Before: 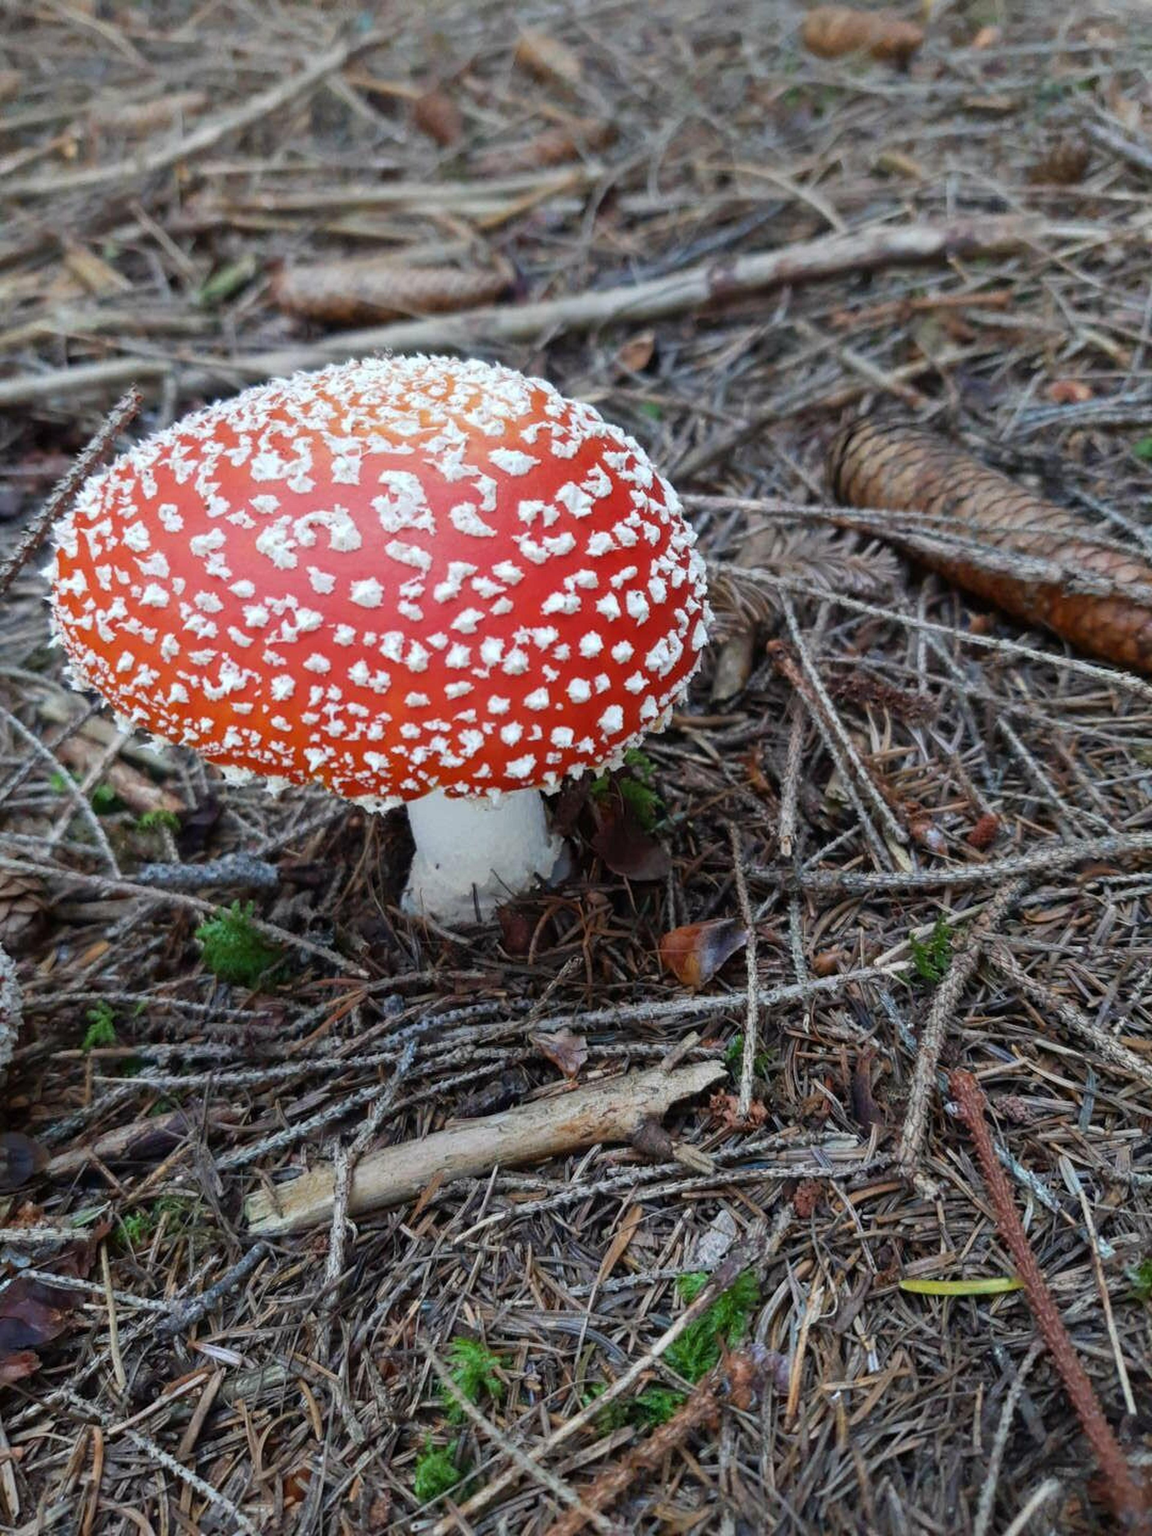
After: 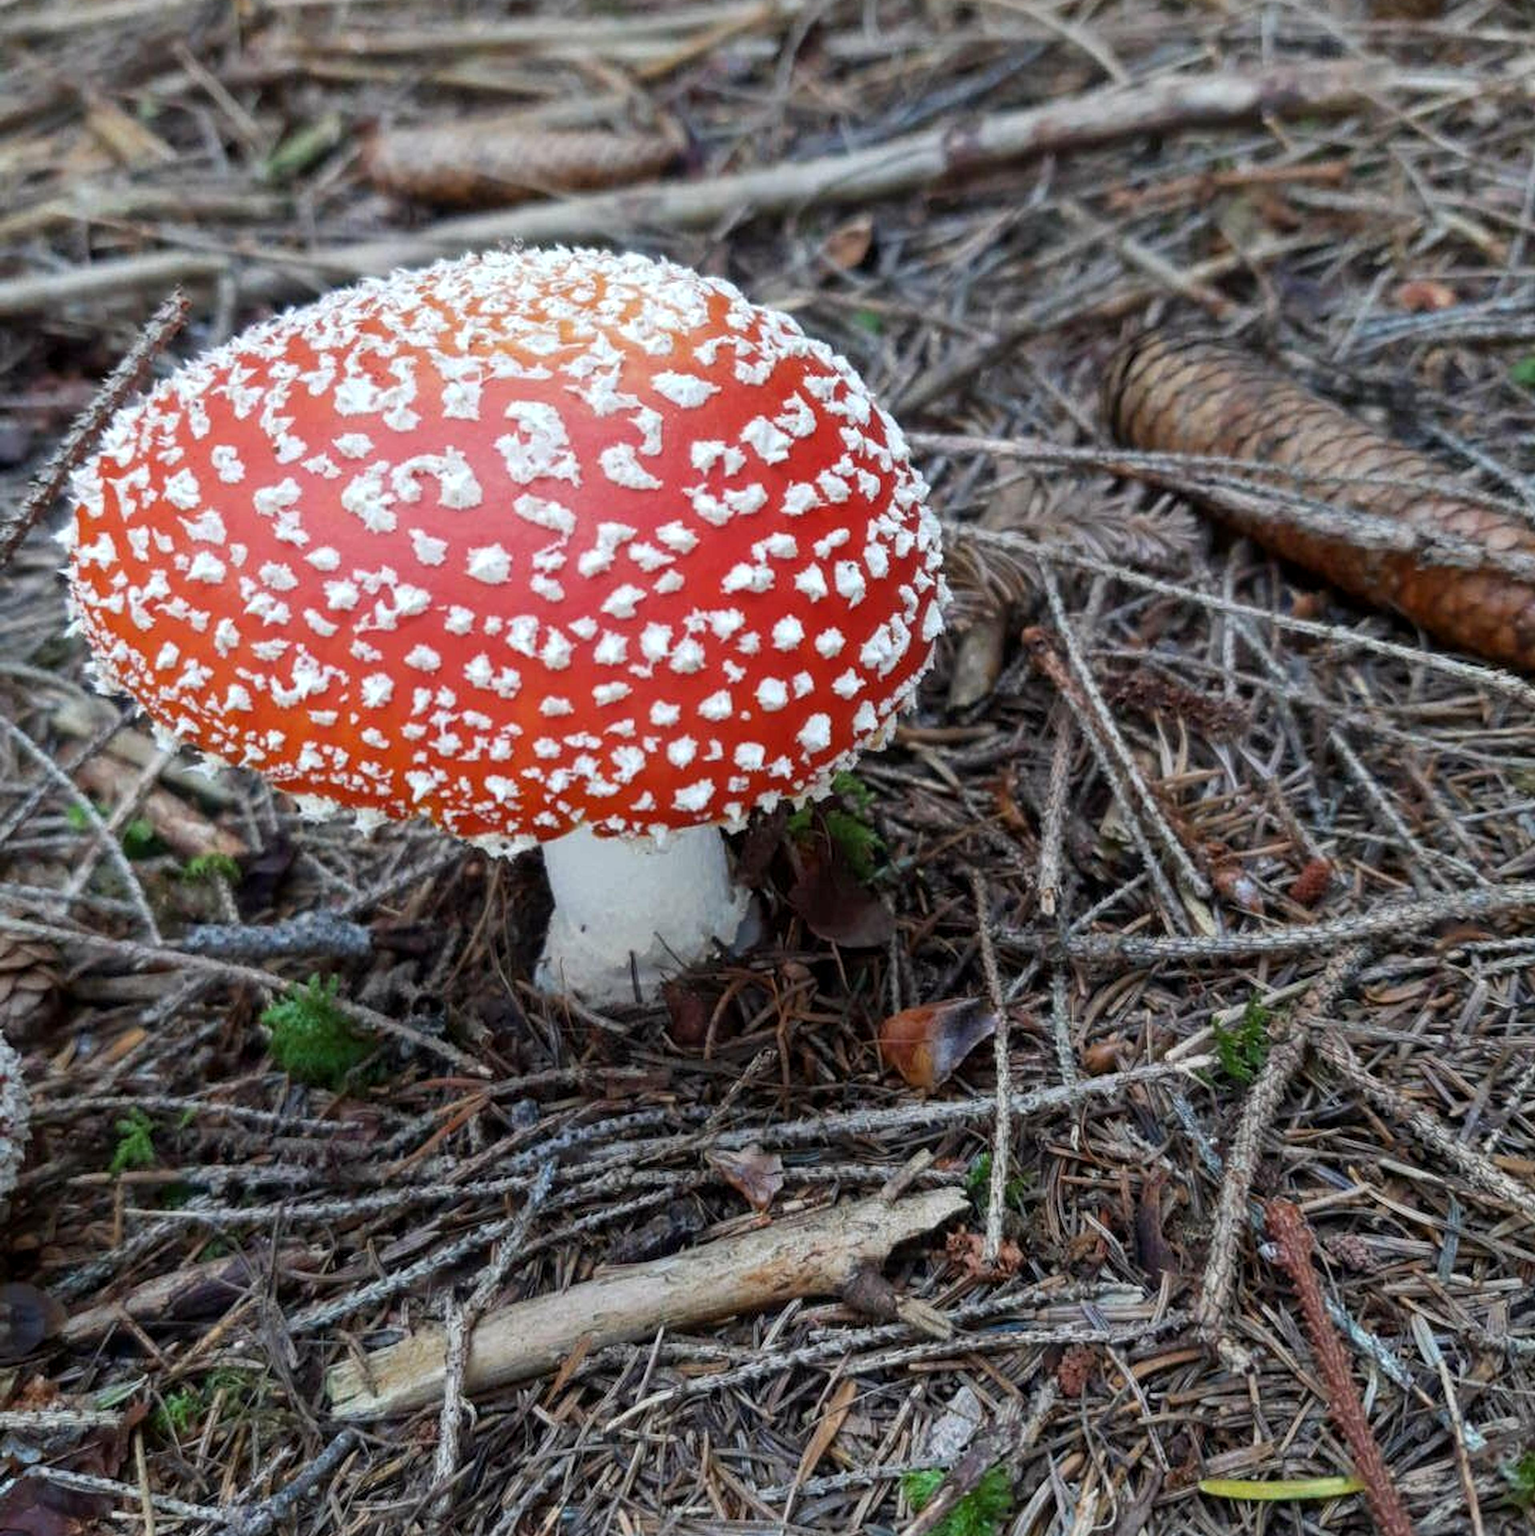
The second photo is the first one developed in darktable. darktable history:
crop: top 11.057%, bottom 13.892%
local contrast: highlights 107%, shadows 98%, detail 119%, midtone range 0.2
